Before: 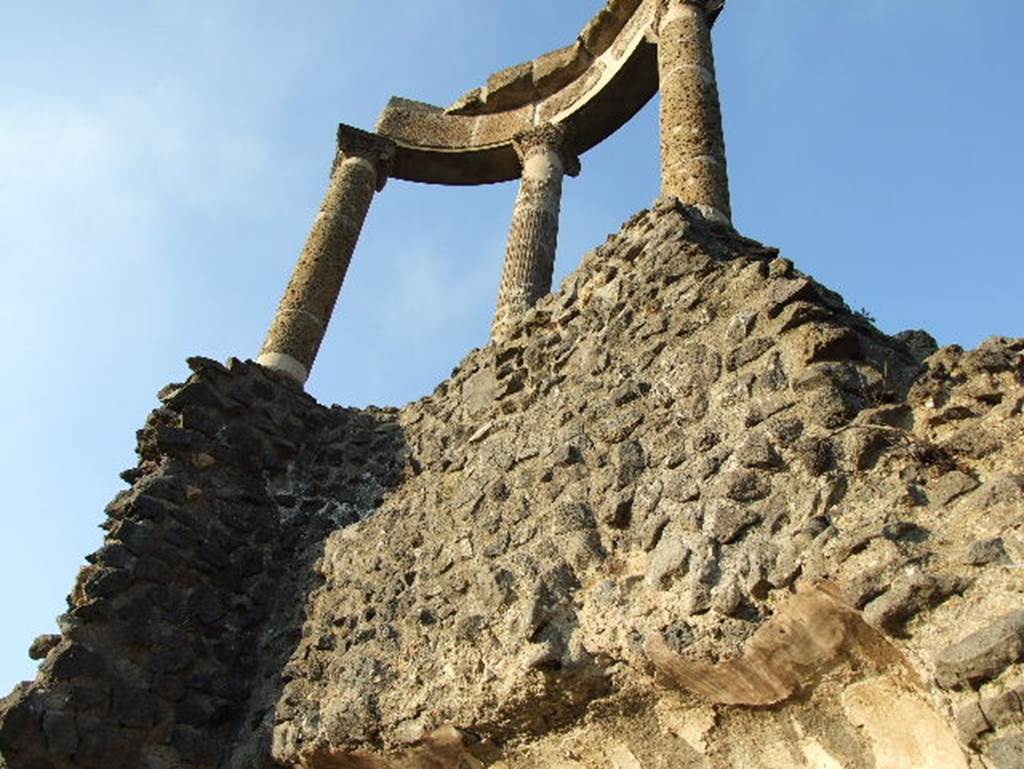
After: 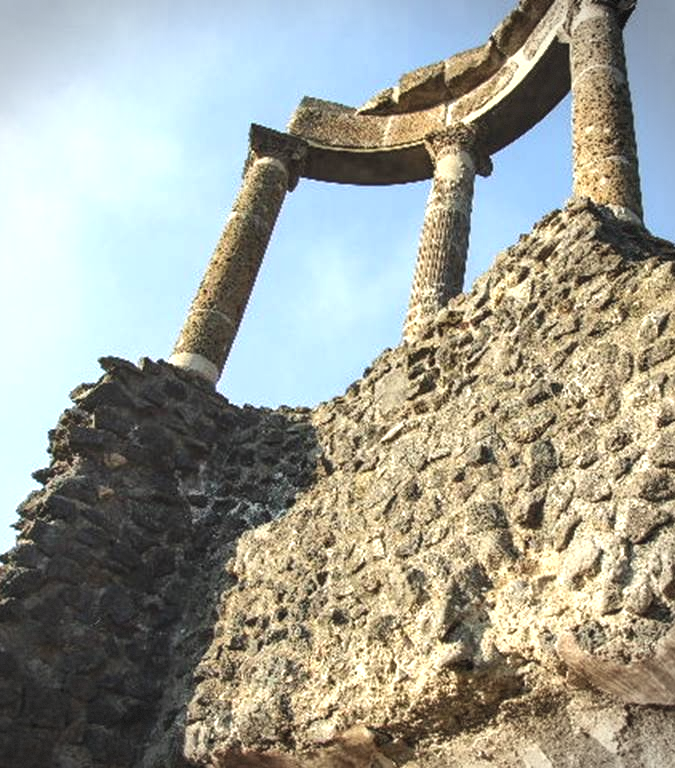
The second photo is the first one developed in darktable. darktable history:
crop and rotate: left 8.69%, right 25.32%
vignetting: dithering 8-bit output
exposure: black level correction -0.005, exposure 0.625 EV, compensate highlight preservation false
local contrast: on, module defaults
contrast brightness saturation: saturation -0.09
